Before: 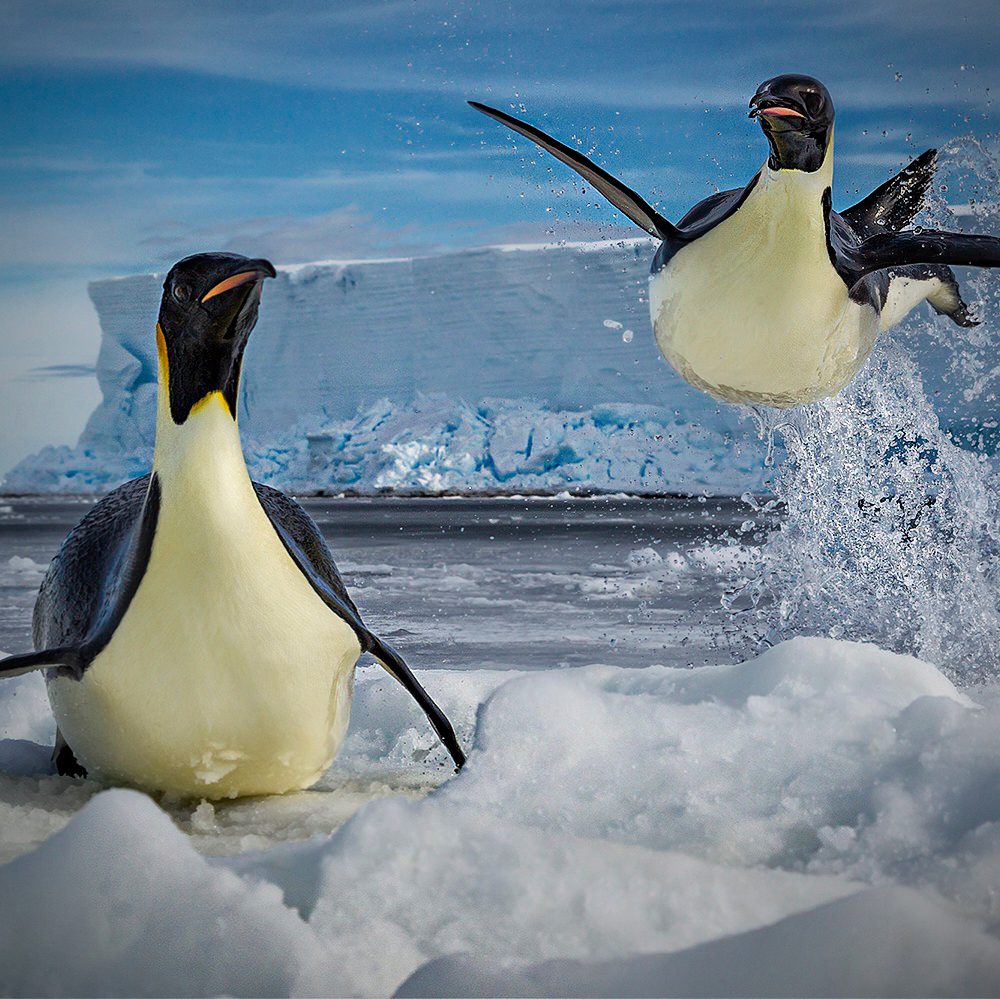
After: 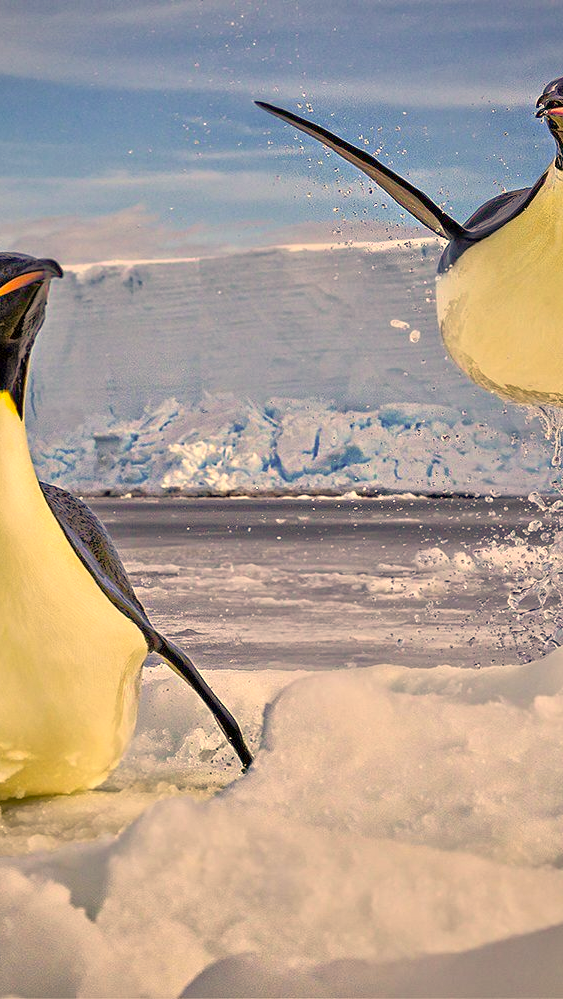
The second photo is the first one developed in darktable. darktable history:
tone equalizer: -8 EV 1.96 EV, -7 EV 1.97 EV, -6 EV 1.96 EV, -5 EV 1.97 EV, -4 EV 1.96 EV, -3 EV 1.48 EV, -2 EV 0.972 EV, -1 EV 0.49 EV
crop: left 21.344%, right 22.301%
color correction: highlights a* 14.98, highlights b* 31.36
